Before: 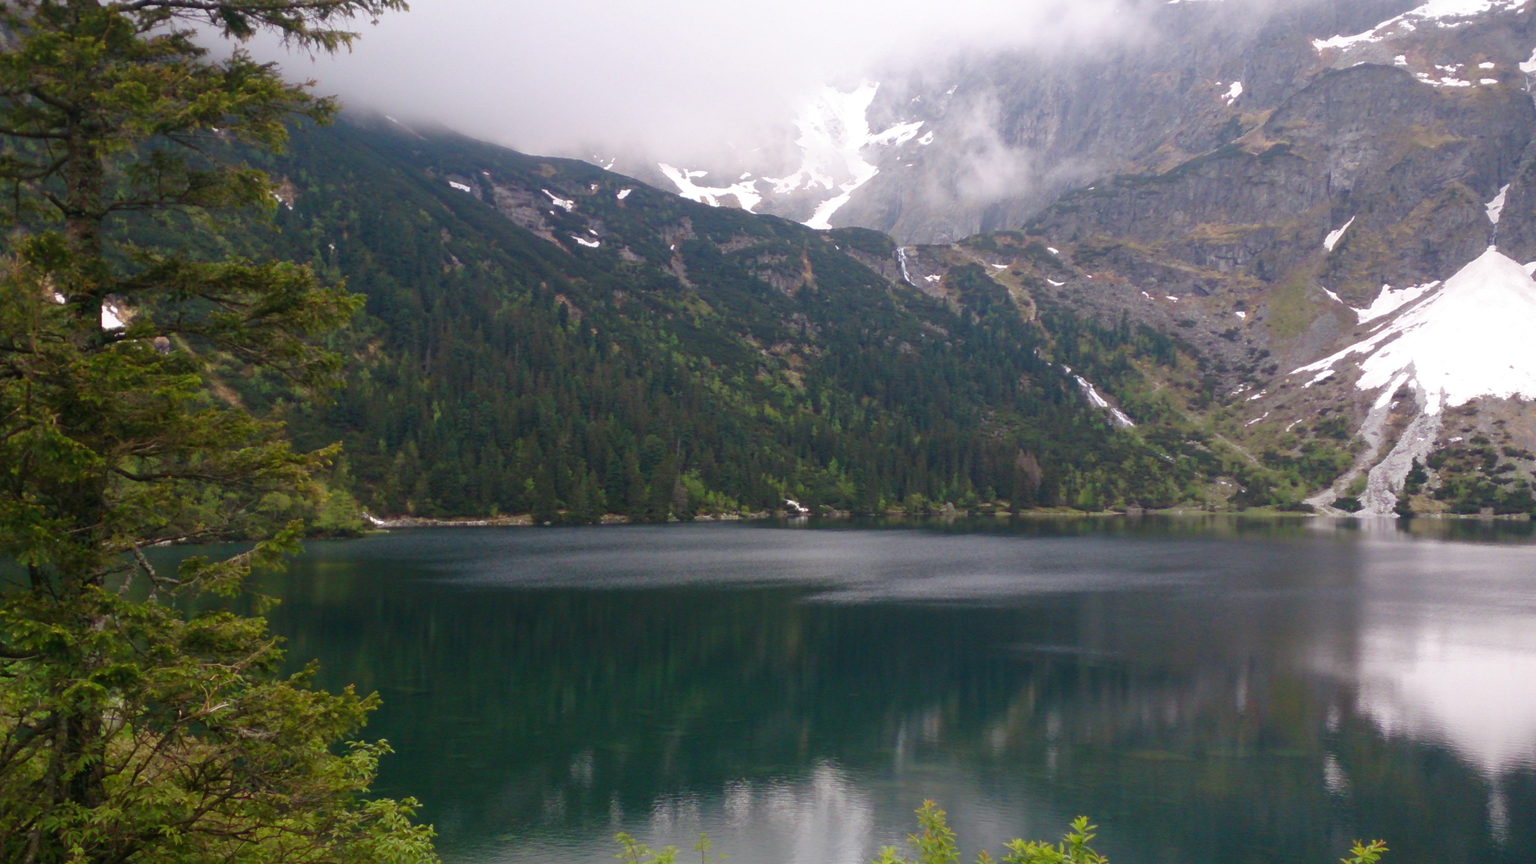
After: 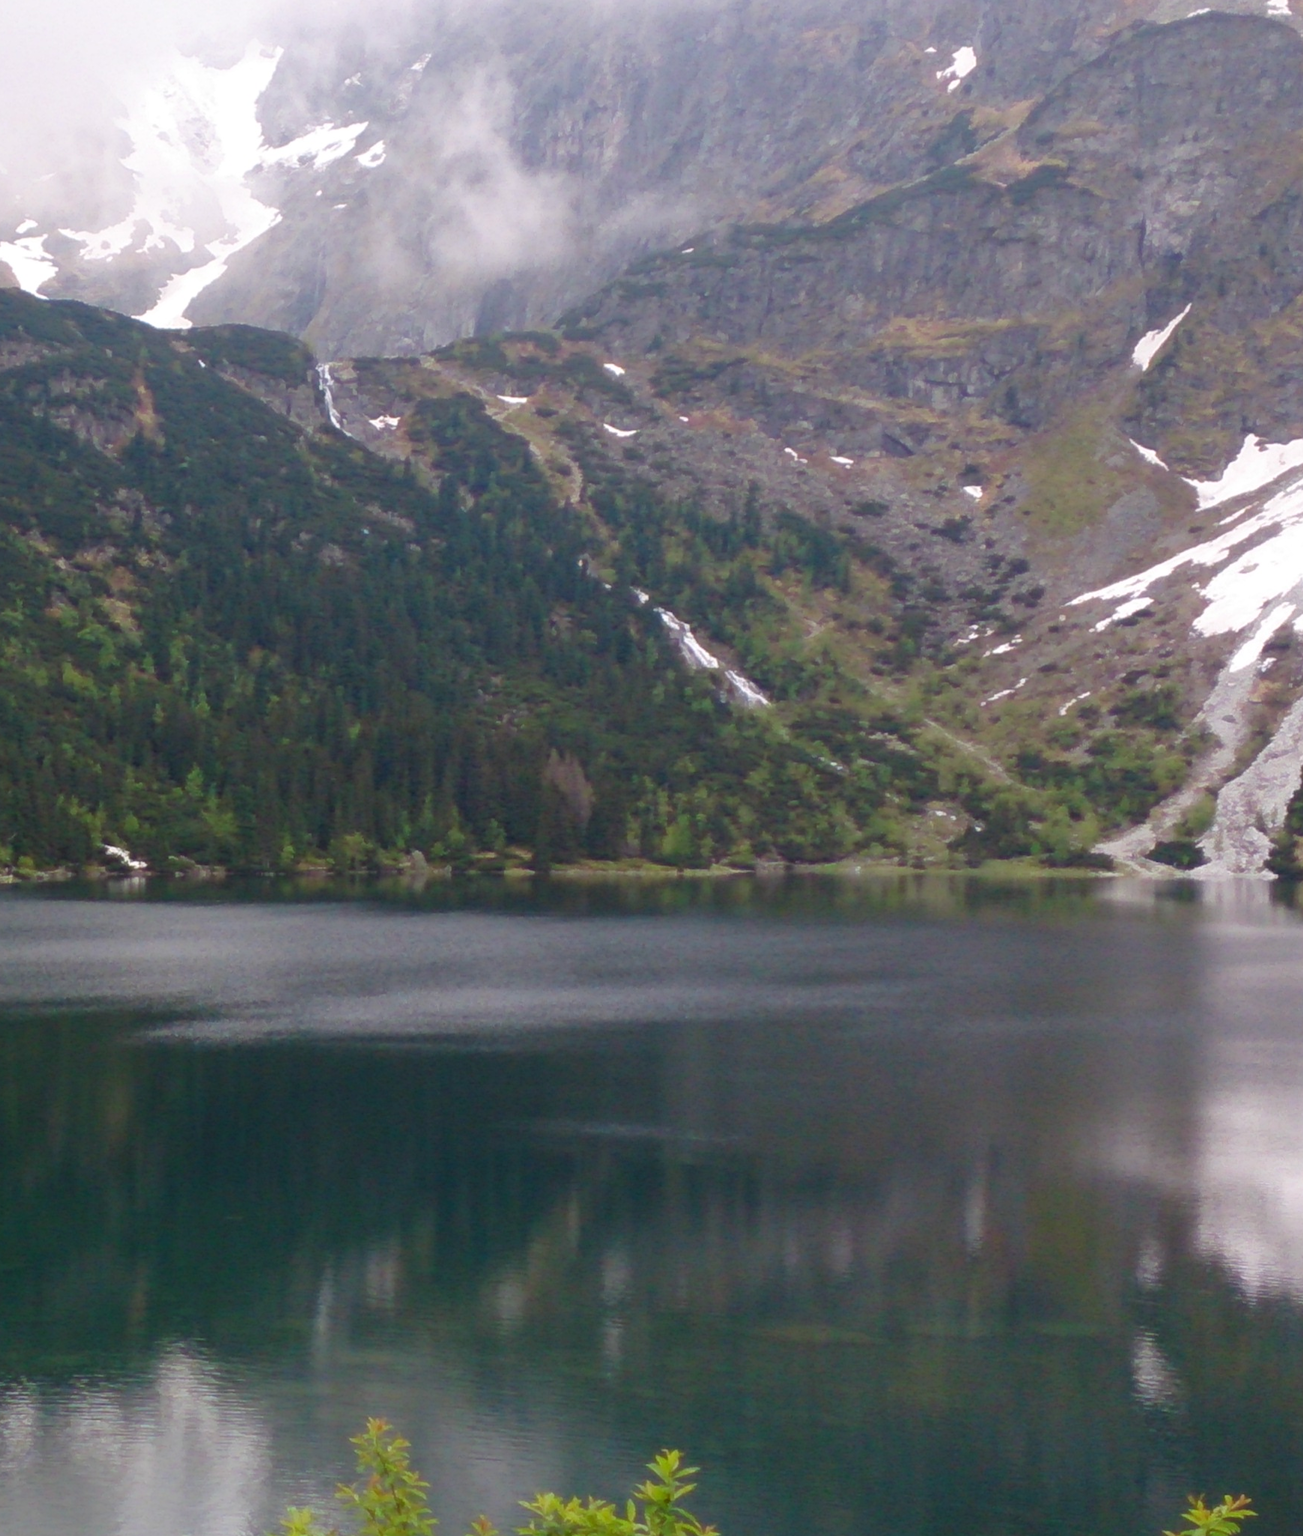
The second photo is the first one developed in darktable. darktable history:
crop: left 47.628%, top 6.643%, right 7.874%
